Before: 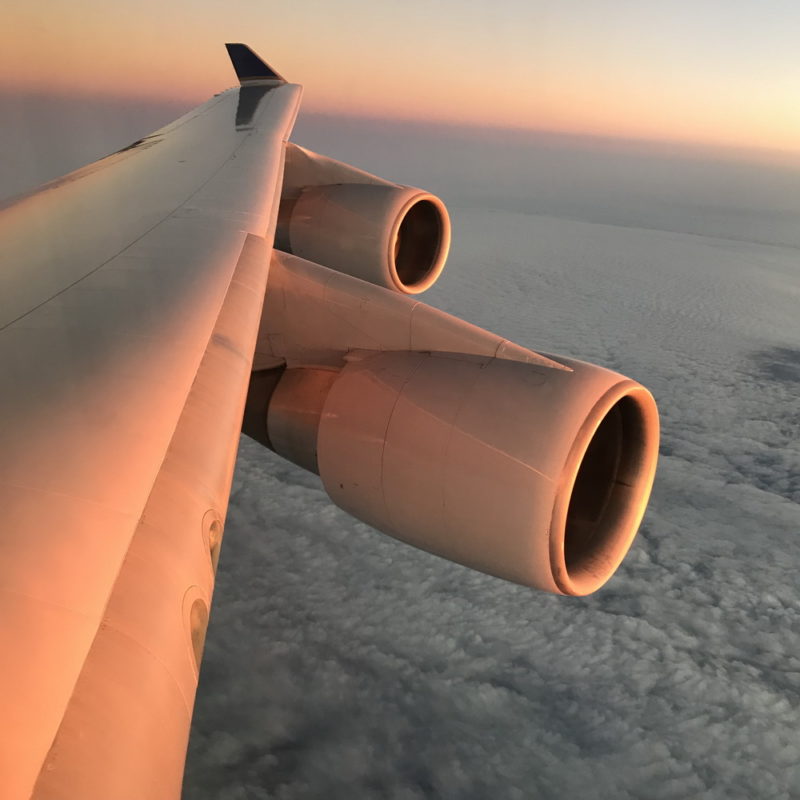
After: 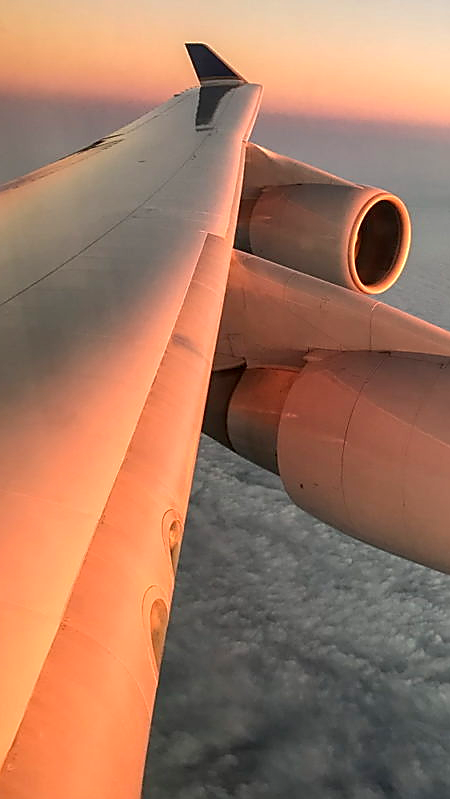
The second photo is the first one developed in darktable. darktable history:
sharpen: radius 1.349, amount 1.256, threshold 0.75
local contrast: on, module defaults
crop: left 5.099%, right 38.366%
contrast brightness saturation: contrast 0.035, saturation 0.071
exposure: exposure 0.203 EV, compensate highlight preservation false
